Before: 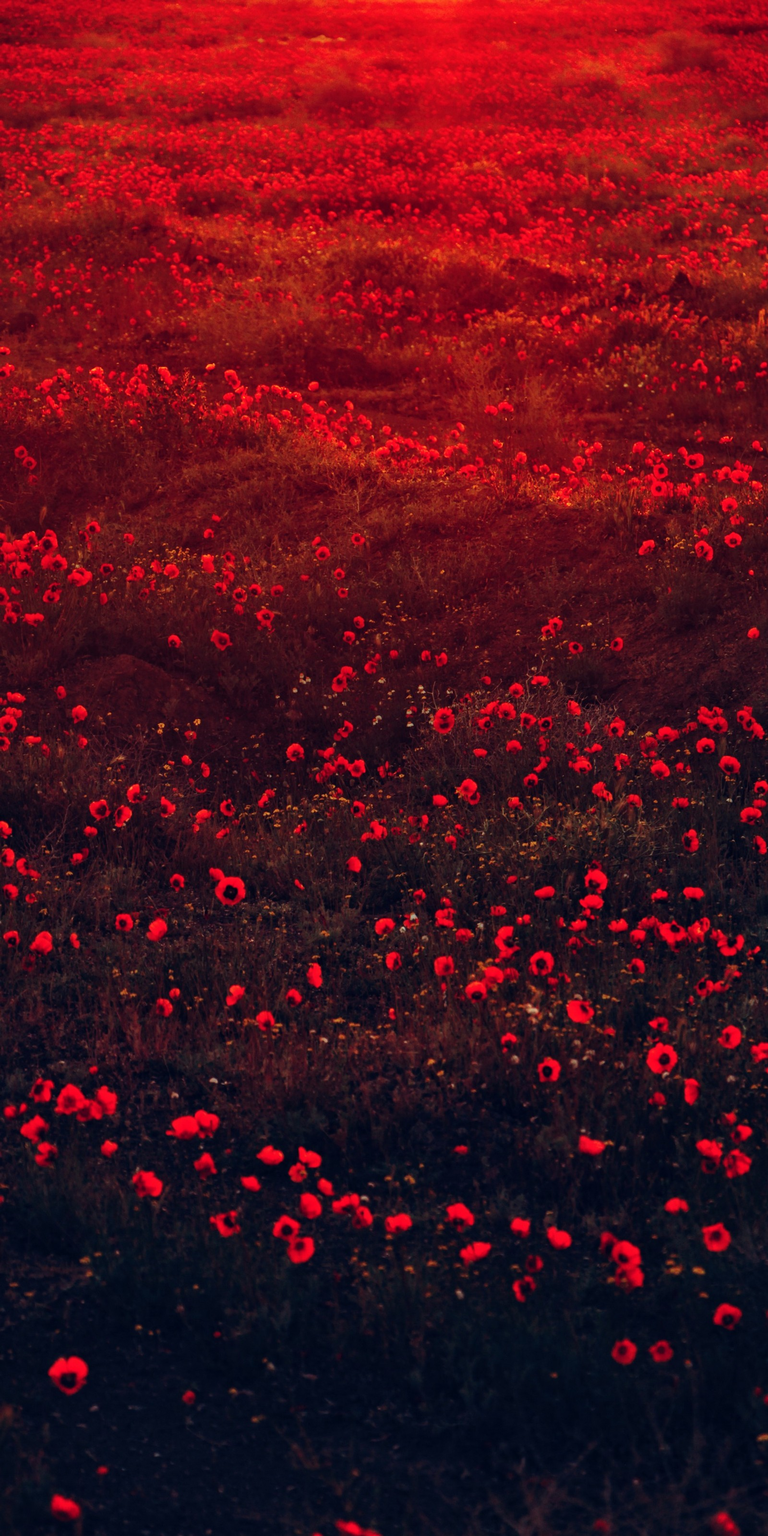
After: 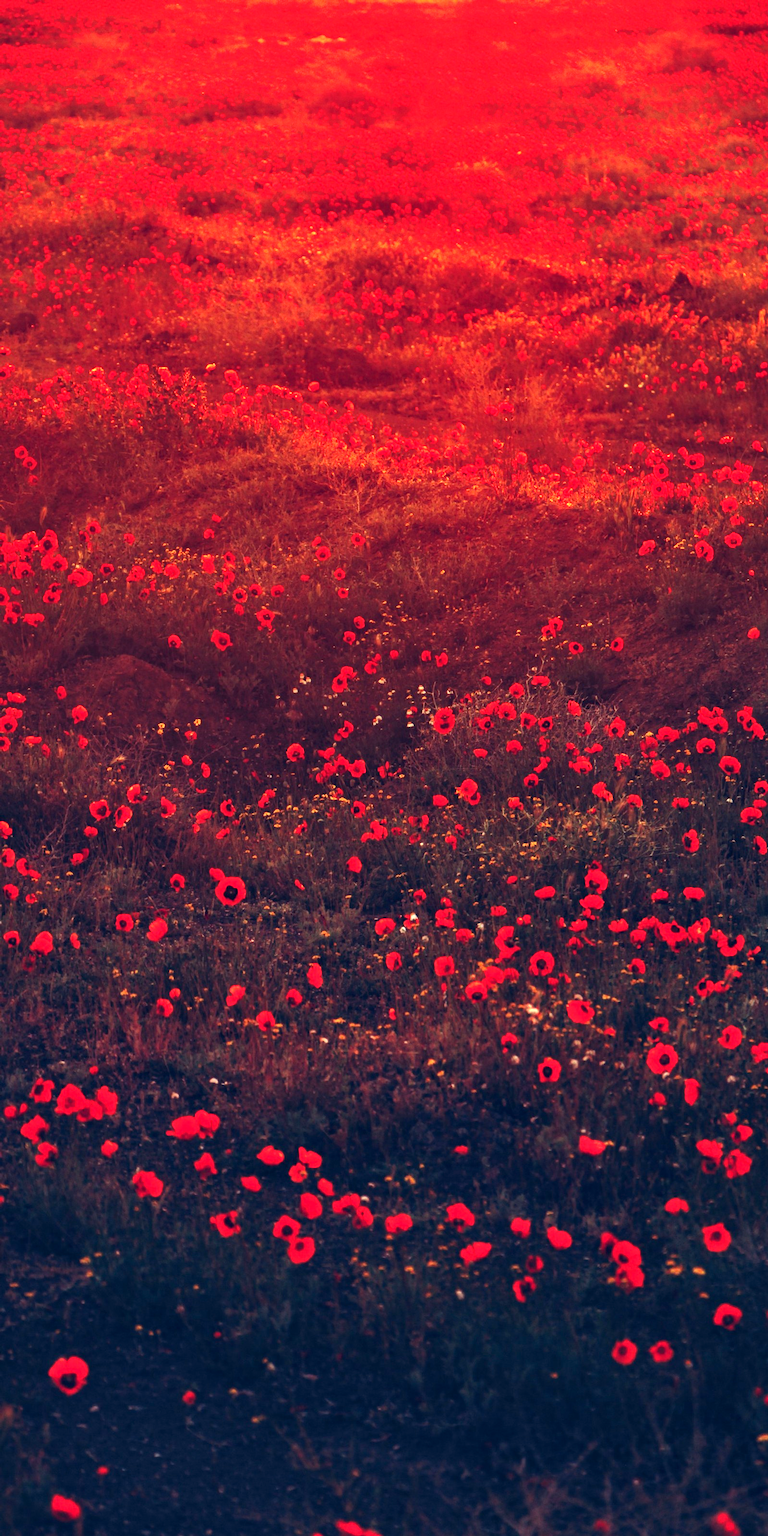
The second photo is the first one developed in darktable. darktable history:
color correction: highlights a* 0.43, highlights b* 2.74, shadows a* -0.935, shadows b* -4.23
exposure: black level correction 0, exposure 1.463 EV, compensate exposure bias true, compensate highlight preservation false
